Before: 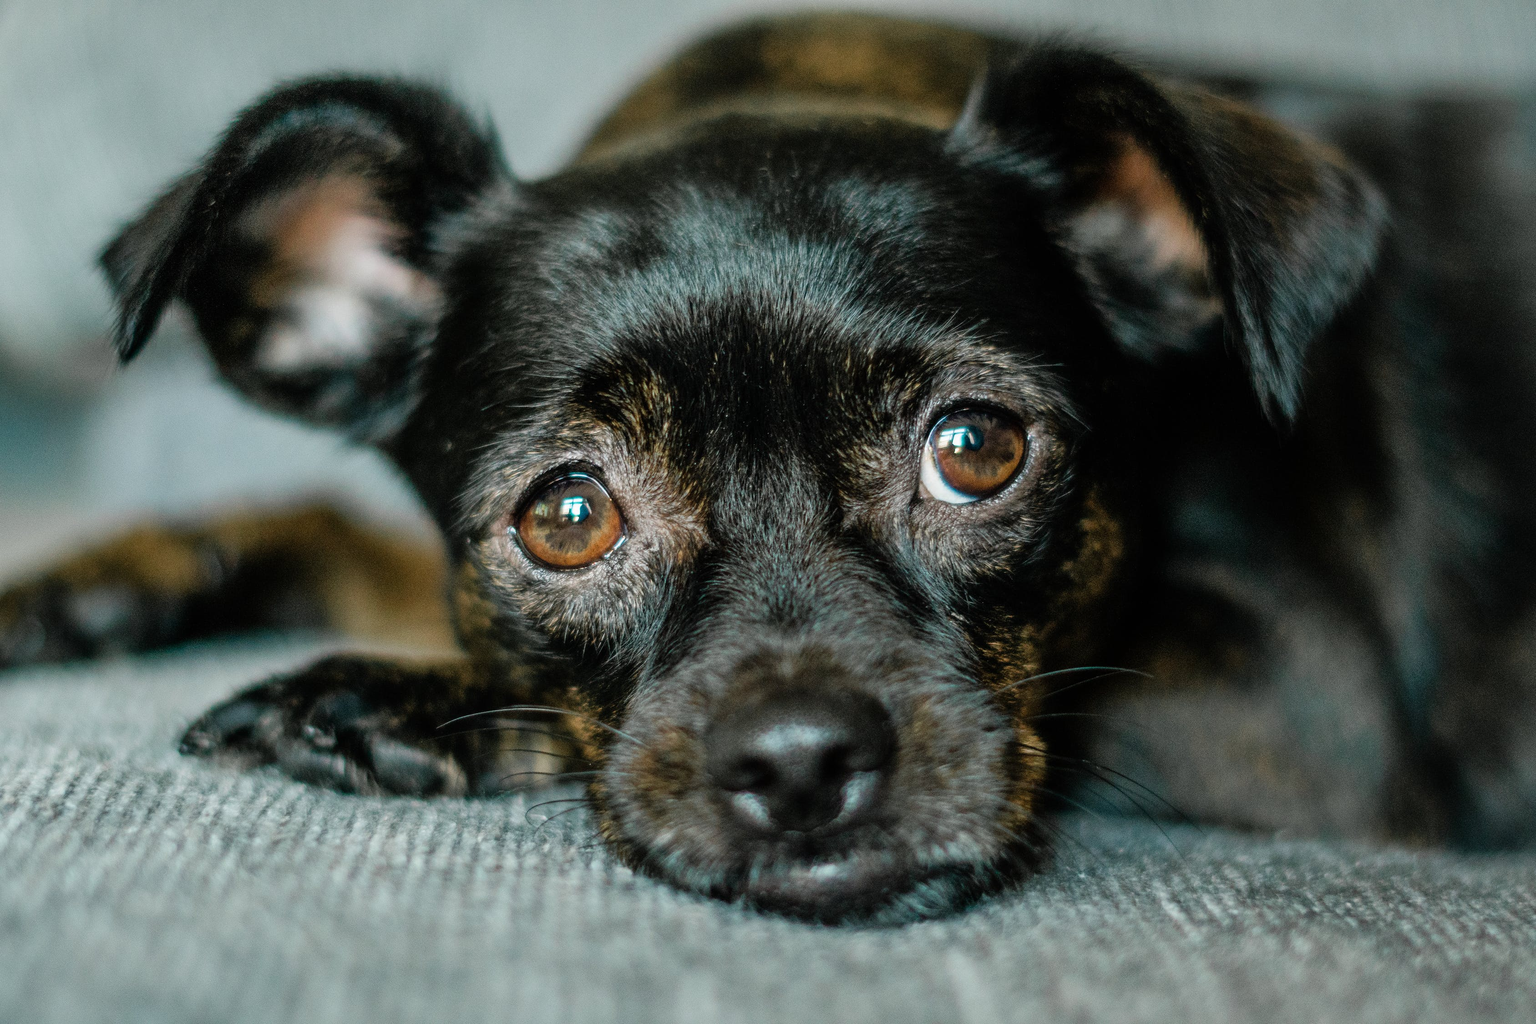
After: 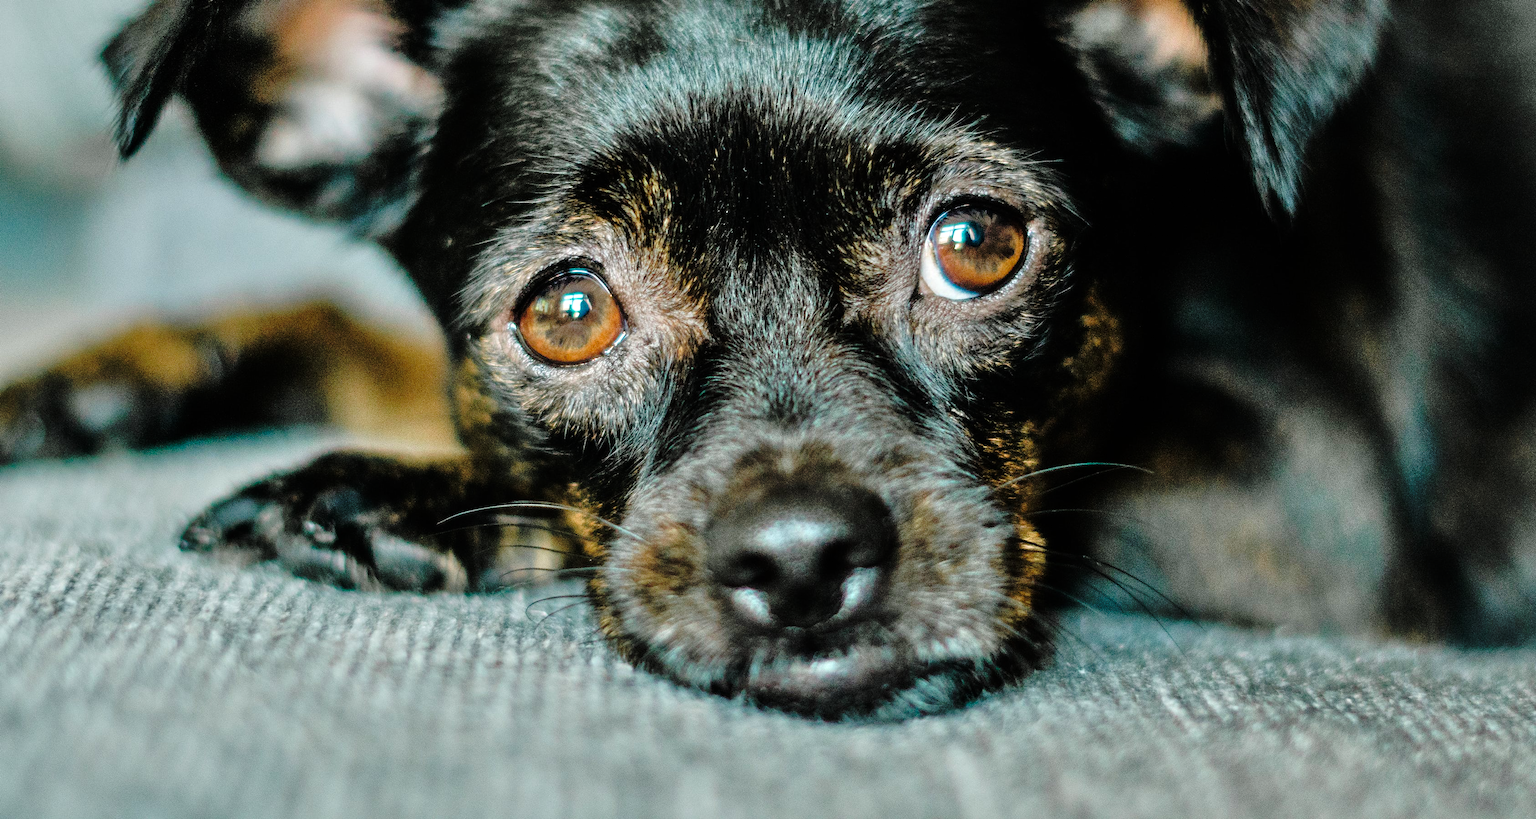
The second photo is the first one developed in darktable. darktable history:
tone equalizer: -7 EV 0.15 EV, -6 EV 0.6 EV, -5 EV 1.15 EV, -4 EV 1.33 EV, -3 EV 1.15 EV, -2 EV 0.6 EV, -1 EV 0.15 EV, mask exposure compensation -0.5 EV
base curve: curves: ch0 [(0, 0) (0.073, 0.04) (0.157, 0.139) (0.492, 0.492) (0.758, 0.758) (1, 1)], preserve colors none
crop and rotate: top 19.998%
